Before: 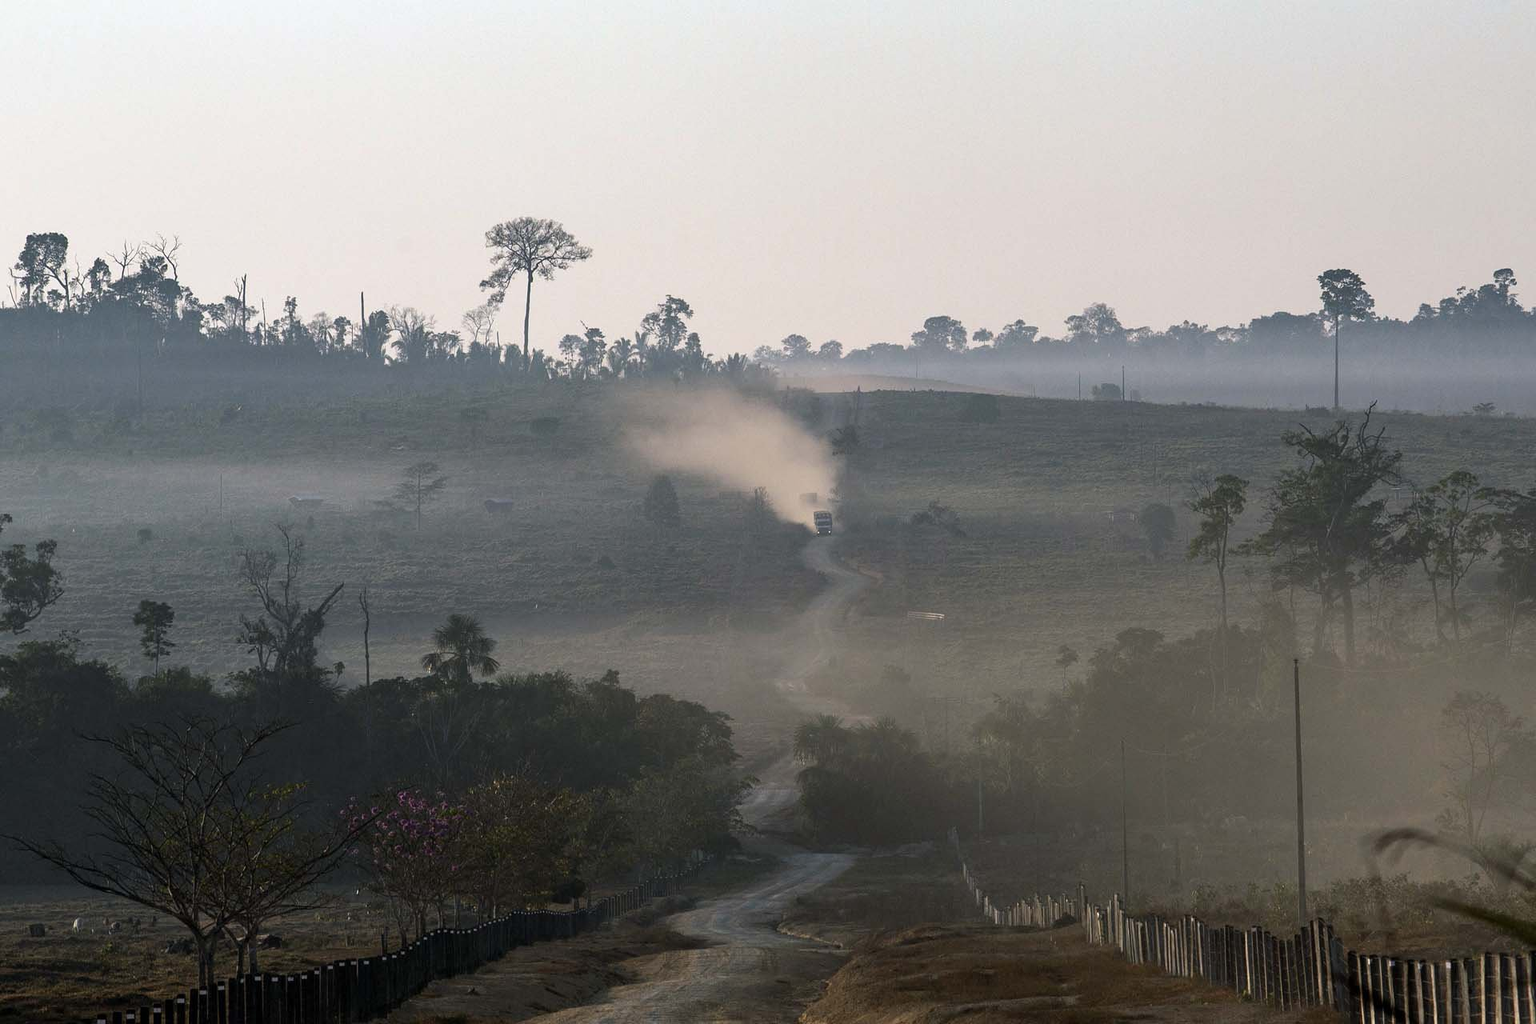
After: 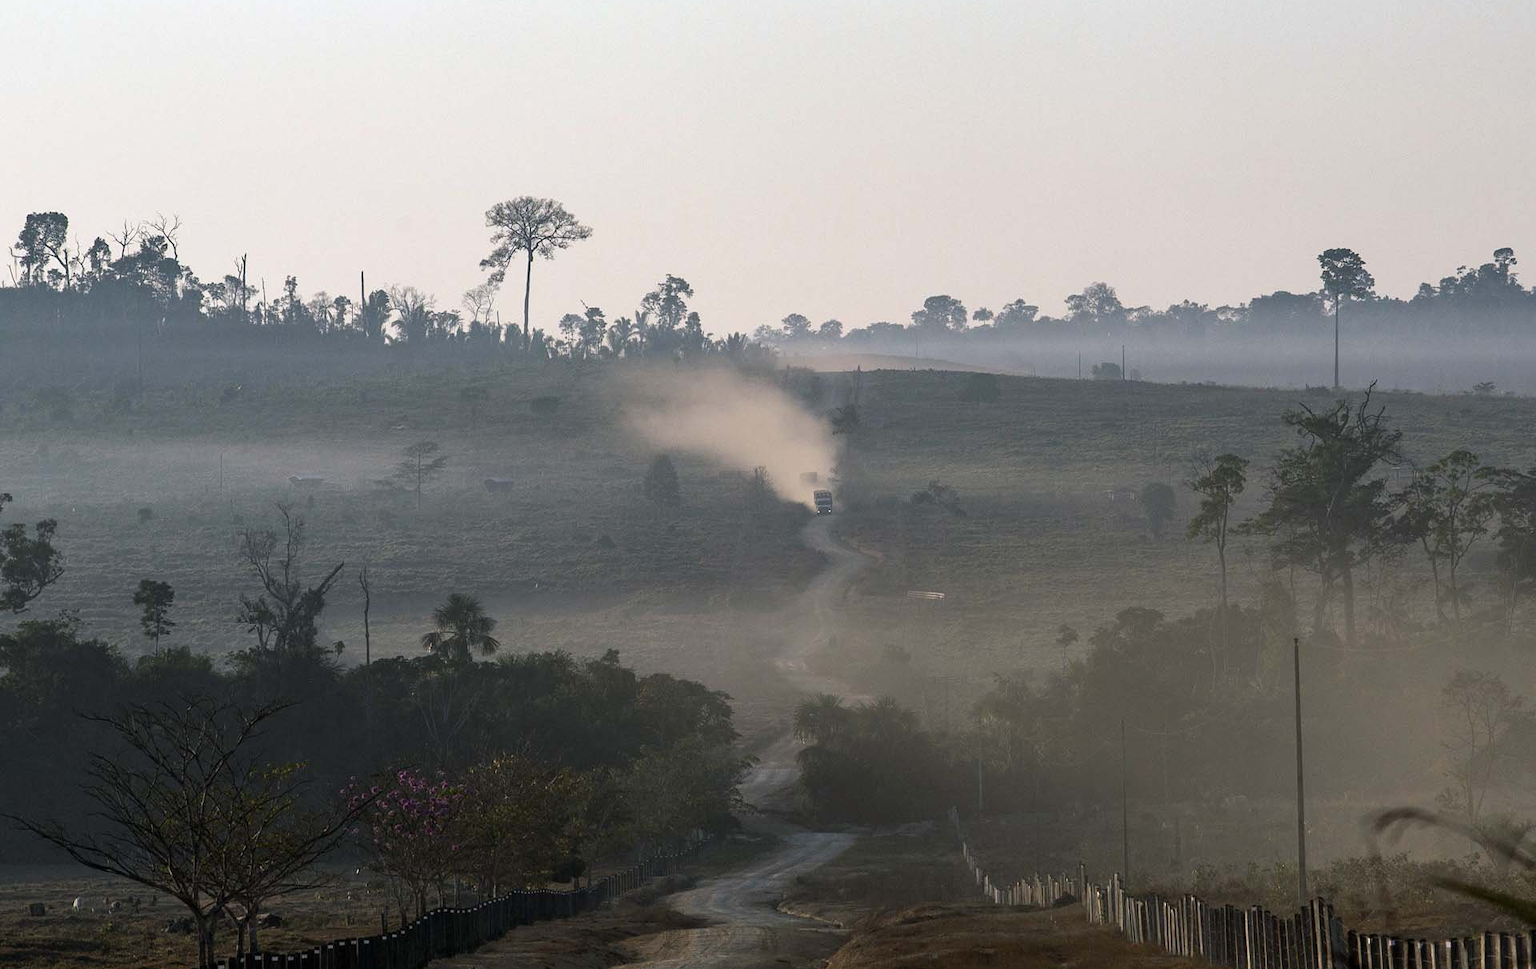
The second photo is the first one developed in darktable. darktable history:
crop and rotate: top 2.096%, bottom 3.204%
